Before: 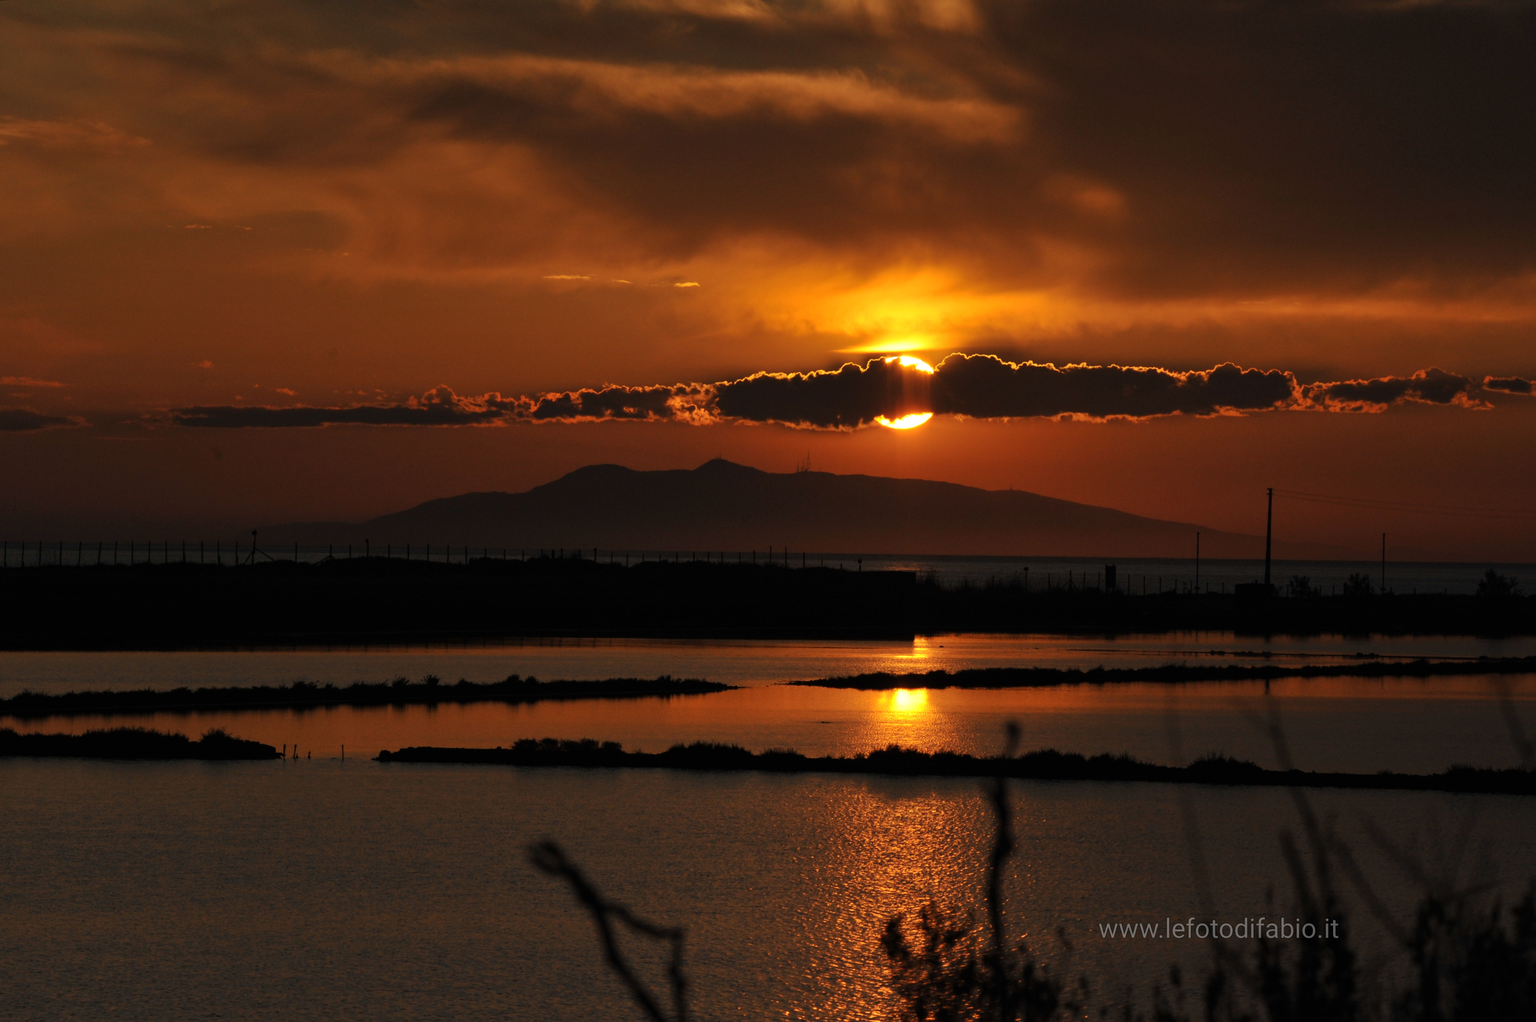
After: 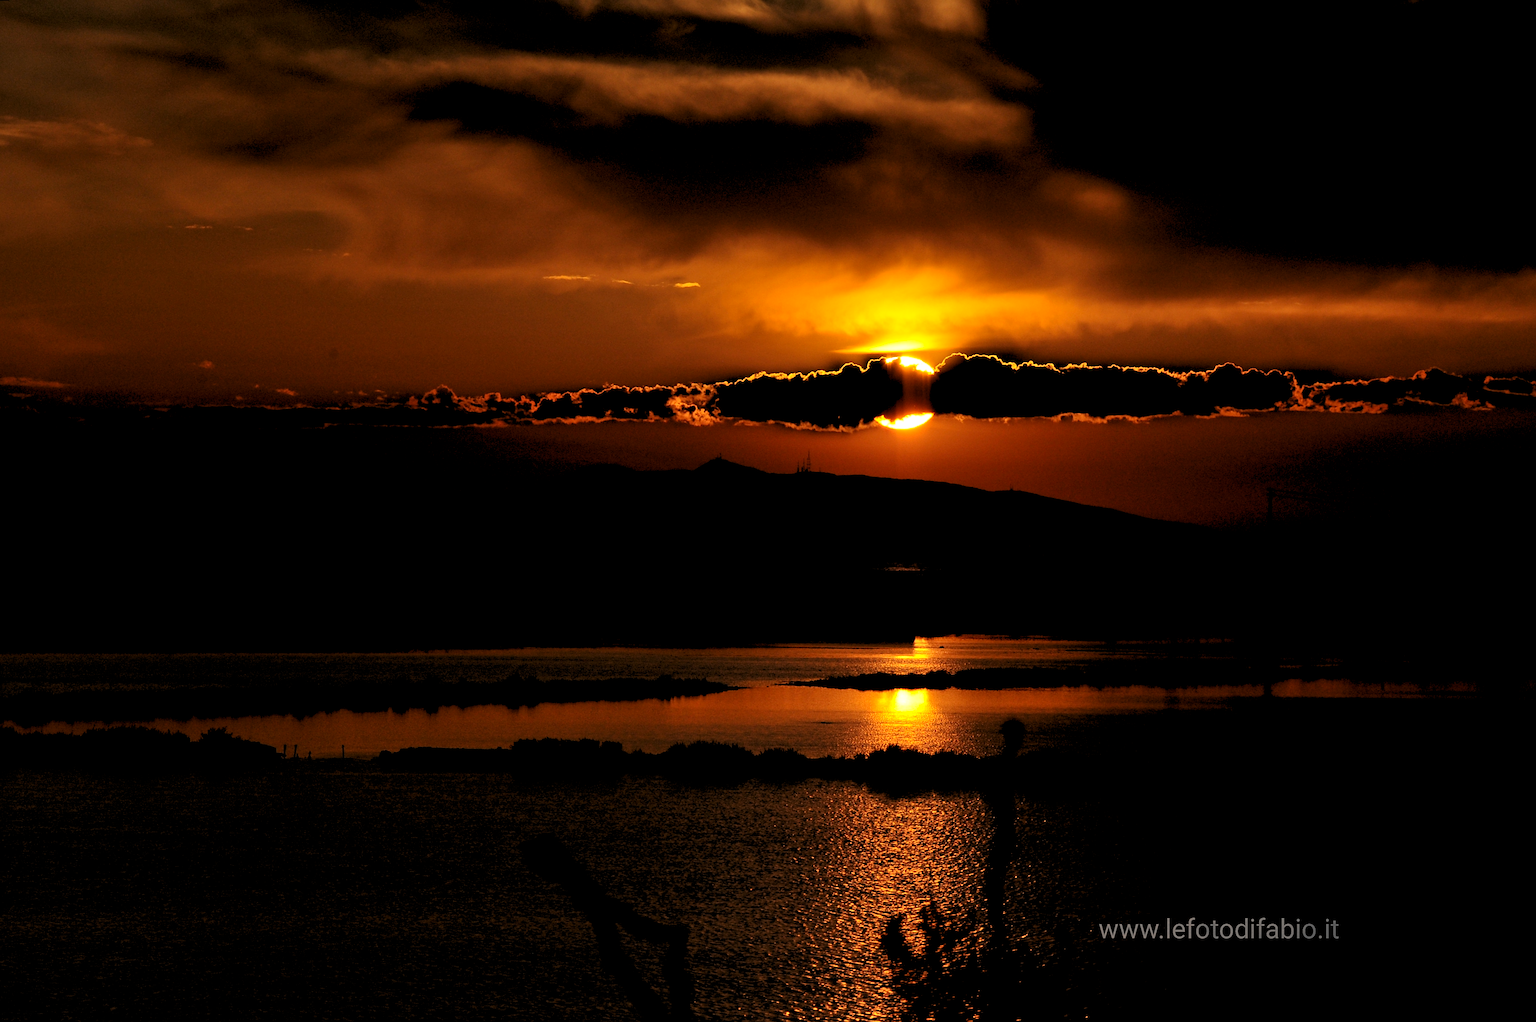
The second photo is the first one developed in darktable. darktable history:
sharpen: on, module defaults
contrast brightness saturation: contrast 0.15, brightness -0.01, saturation 0.1
rgb levels: levels [[0.029, 0.461, 0.922], [0, 0.5, 1], [0, 0.5, 1]]
